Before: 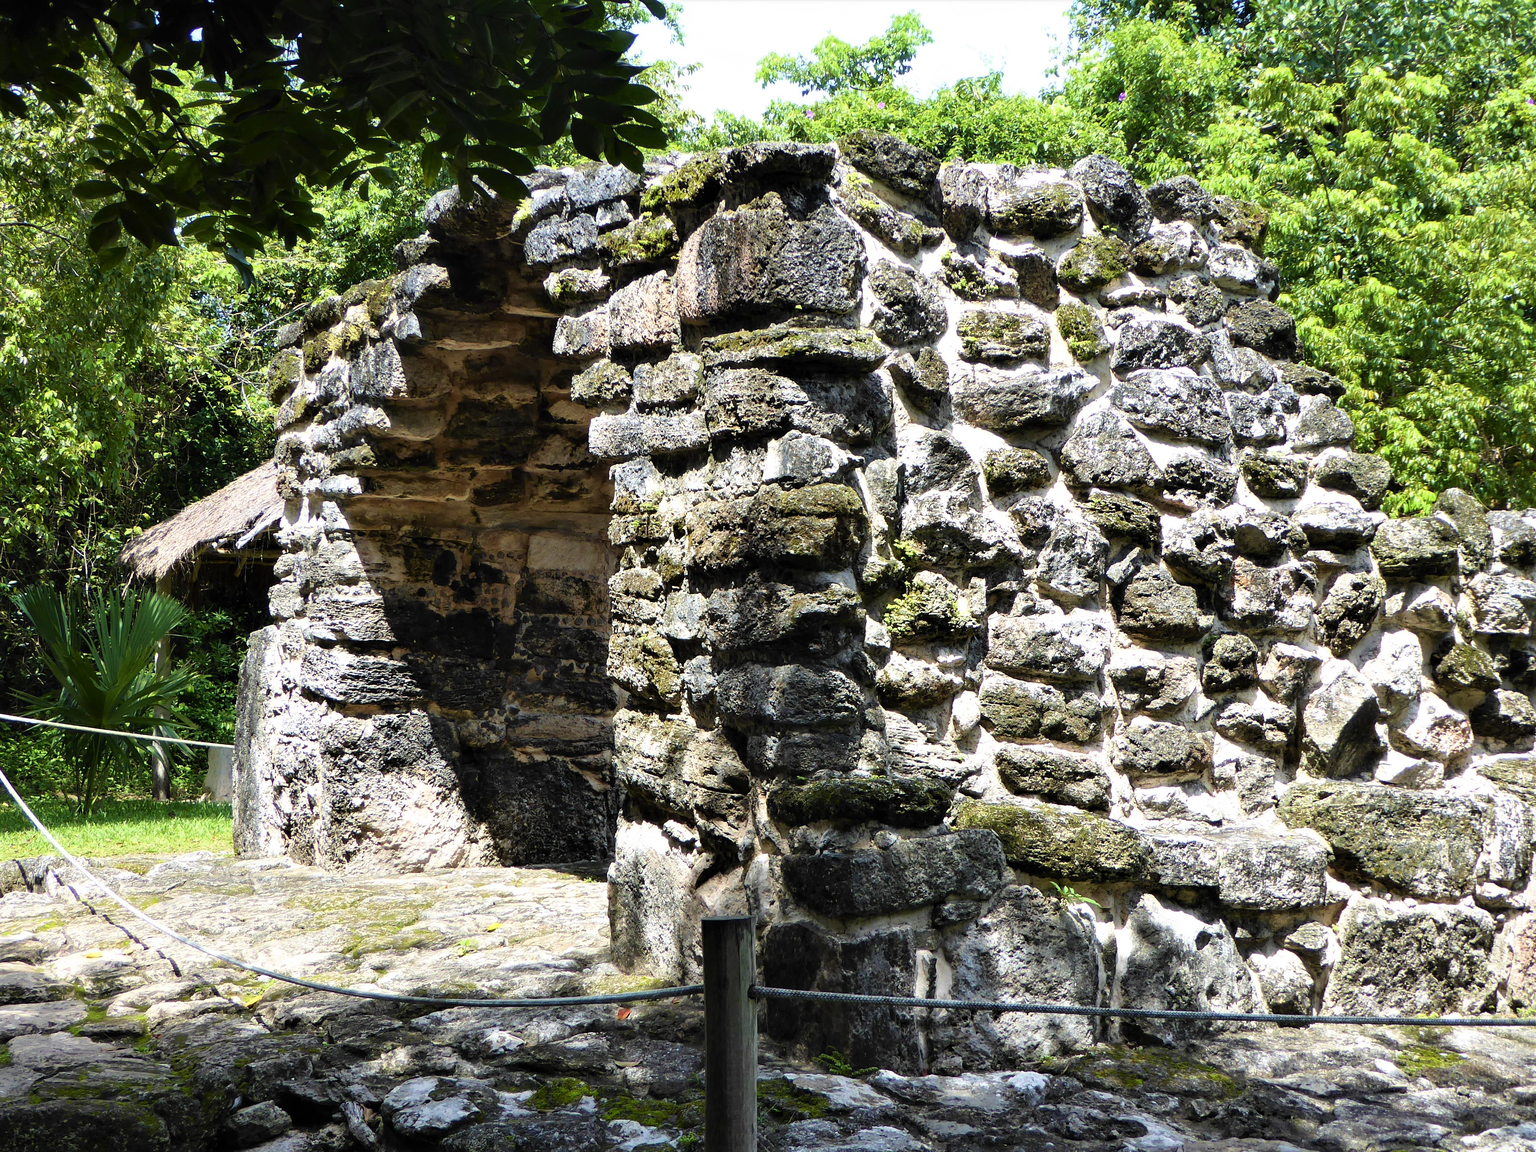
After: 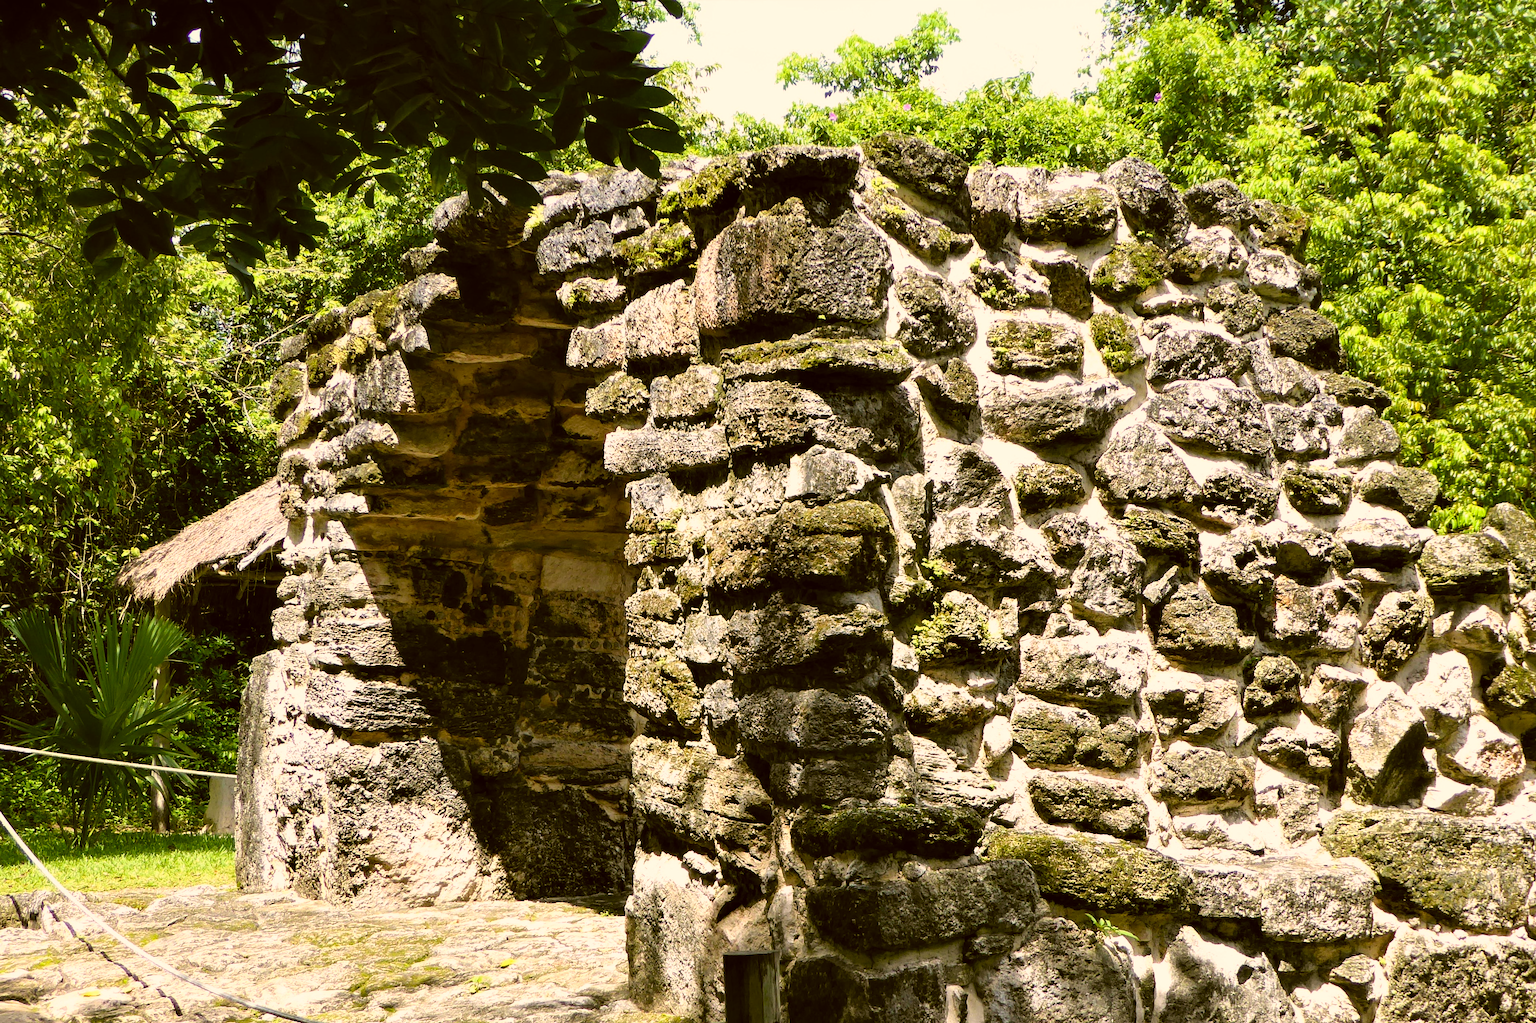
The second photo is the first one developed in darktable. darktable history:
crop and rotate: angle 0.2°, left 0.275%, right 3.127%, bottom 14.18%
color correction: highlights a* 8.98, highlights b* 15.09, shadows a* -0.49, shadows b* 26.52
